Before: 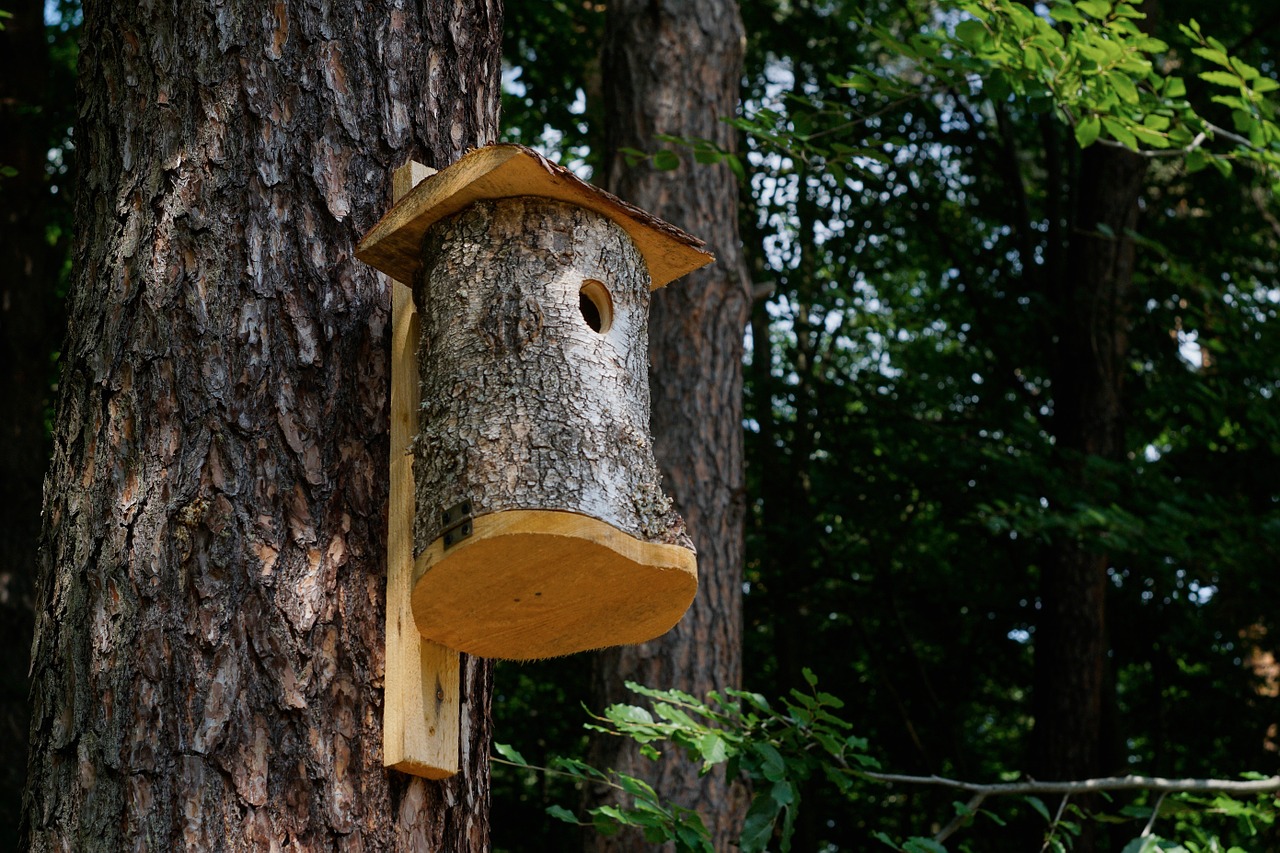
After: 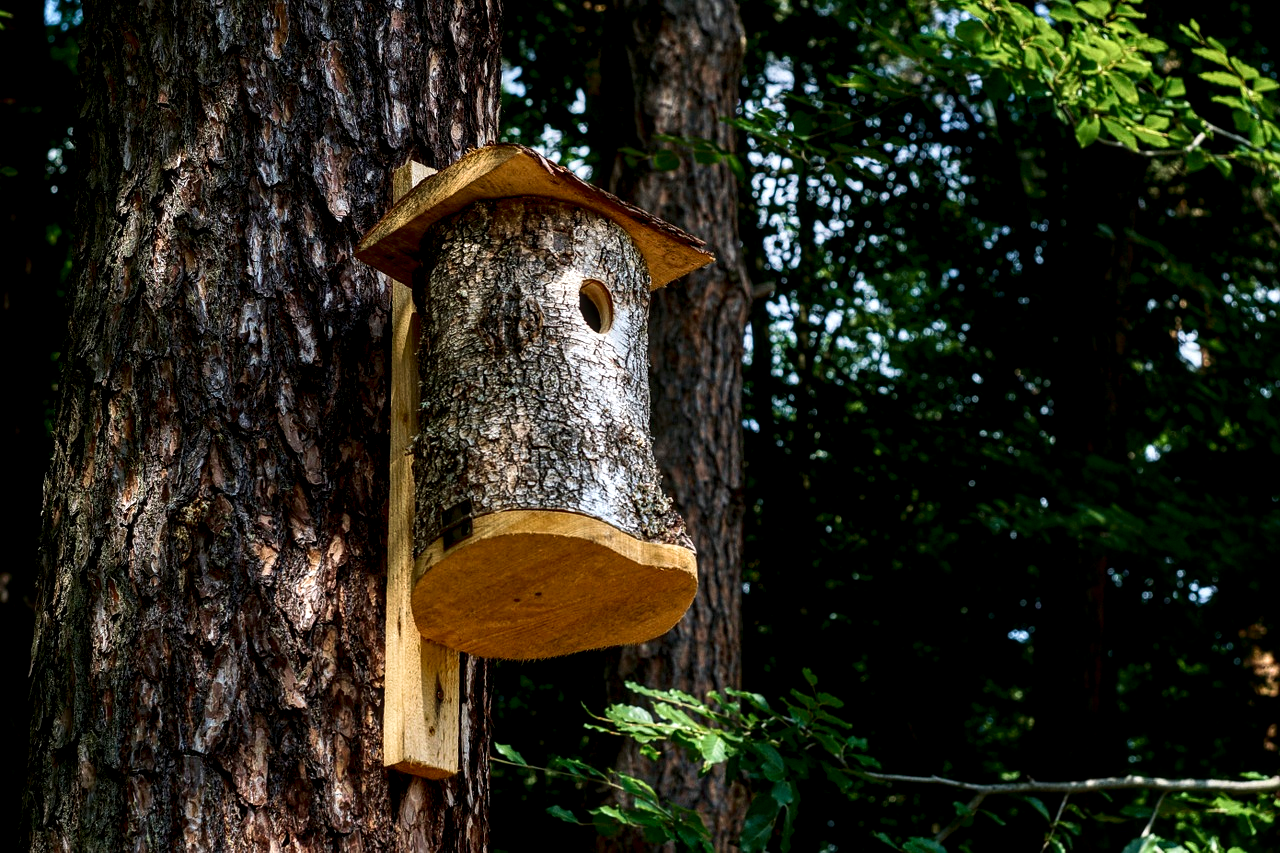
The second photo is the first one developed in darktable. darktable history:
contrast brightness saturation: contrast 0.2, brightness -0.101, saturation 0.103
velvia: on, module defaults
local contrast: highlights 60%, shadows 59%, detail 160%
